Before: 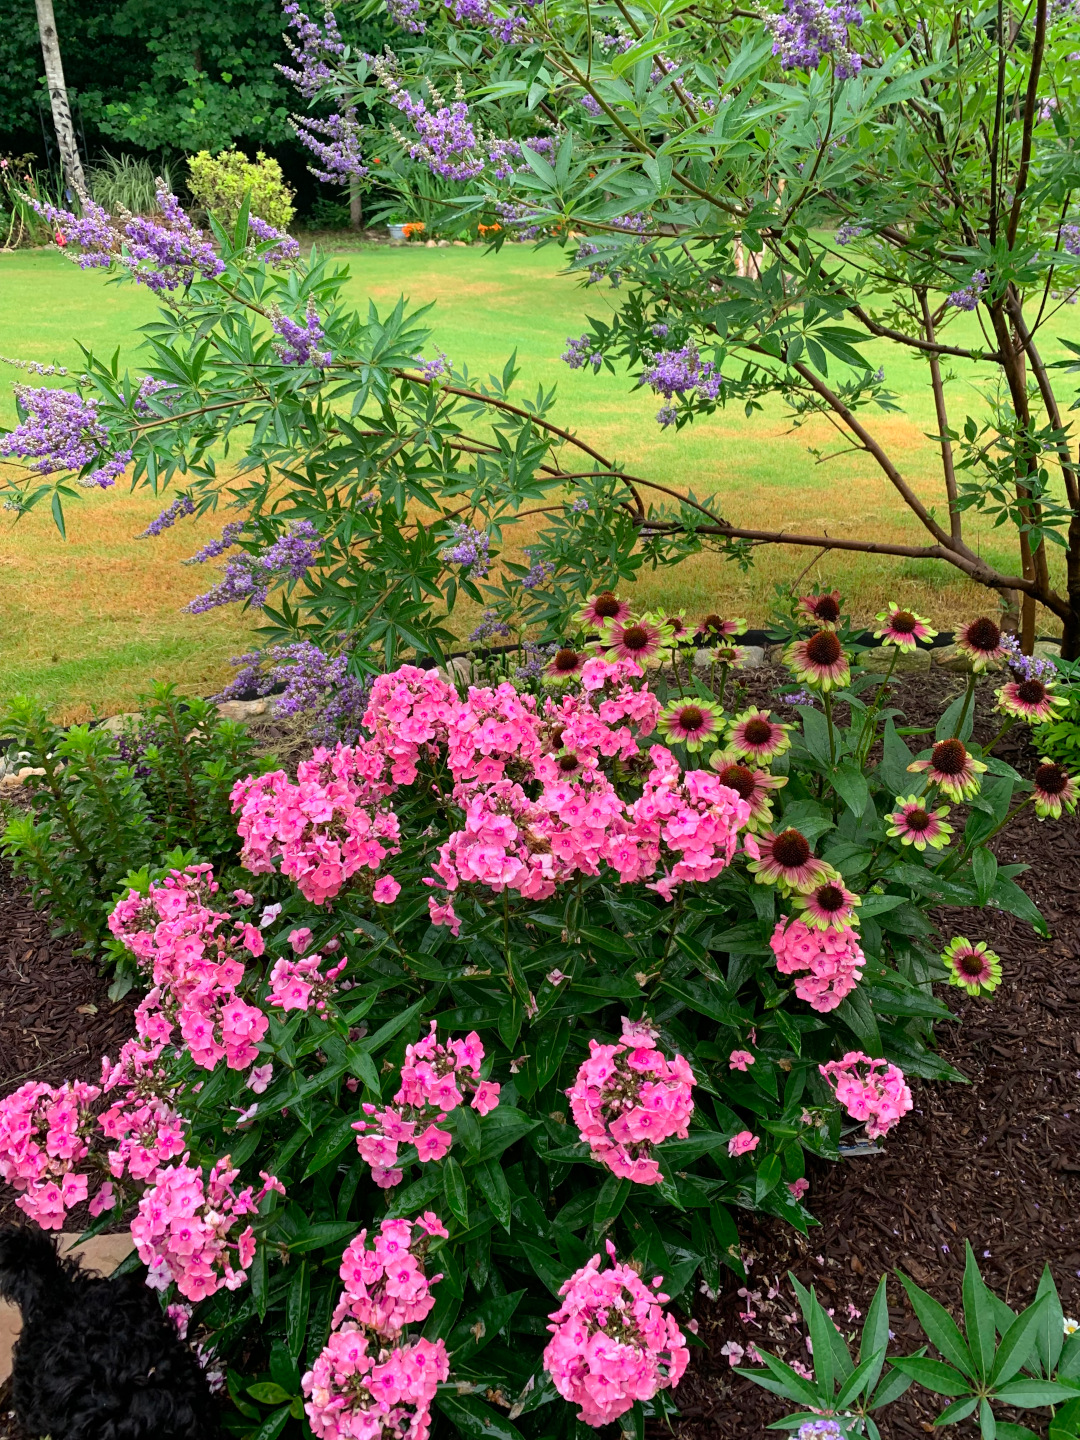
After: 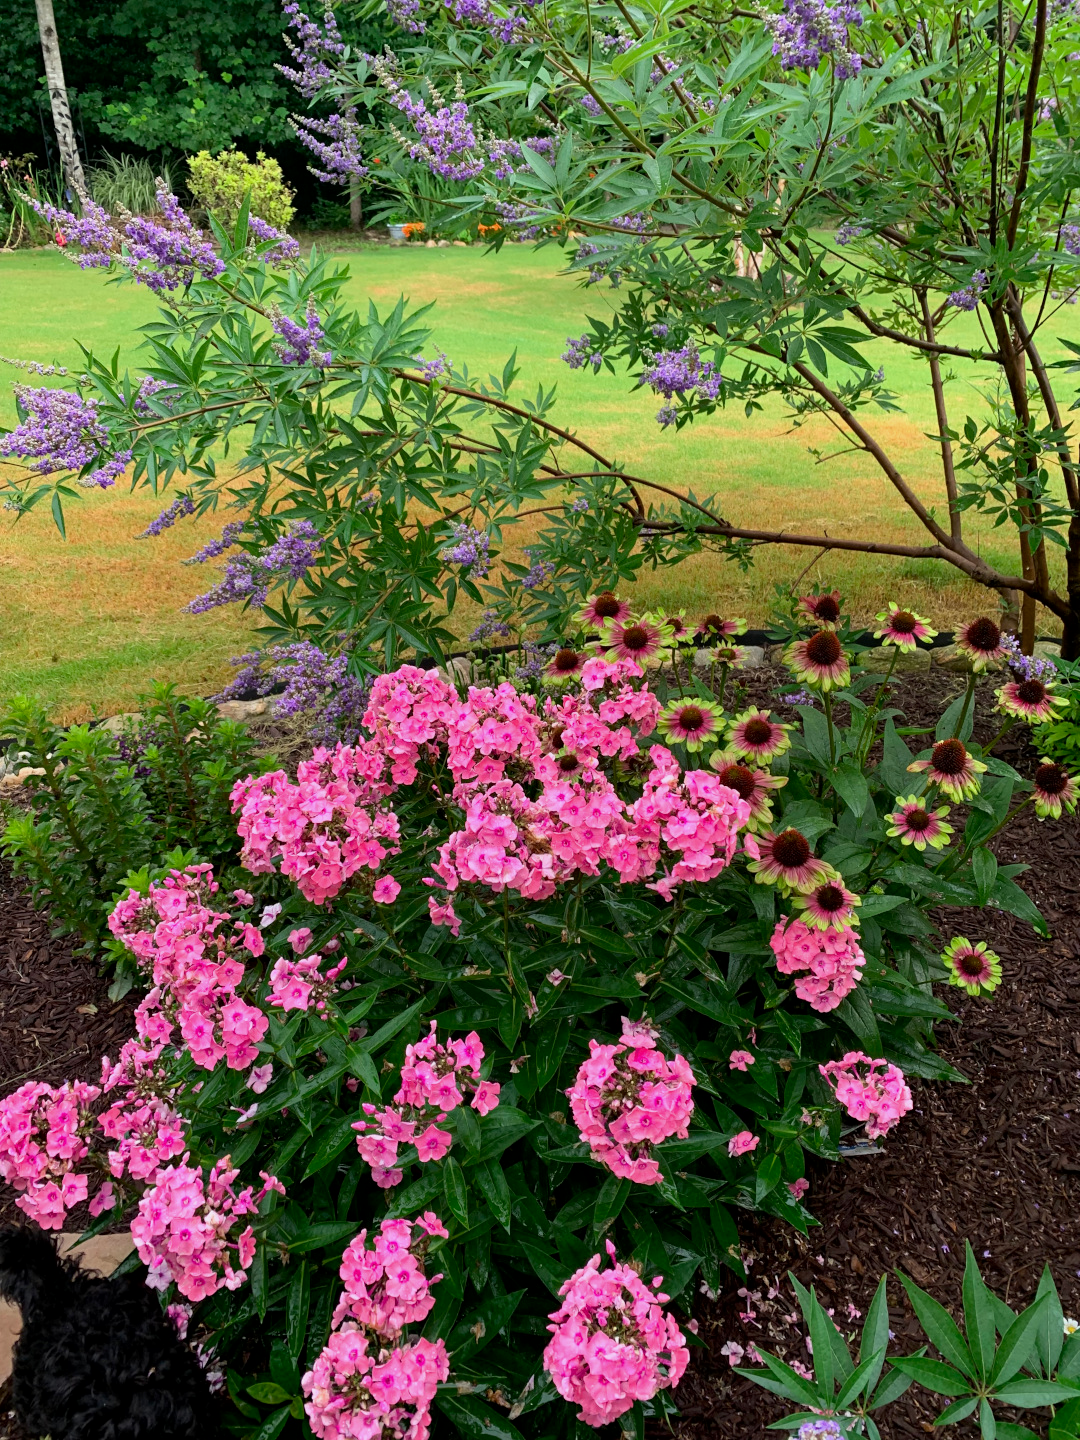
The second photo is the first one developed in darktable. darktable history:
contrast brightness saturation: contrast 0.072
exposure: black level correction 0.001, exposure -0.197 EV, compensate exposure bias true, compensate highlight preservation false
